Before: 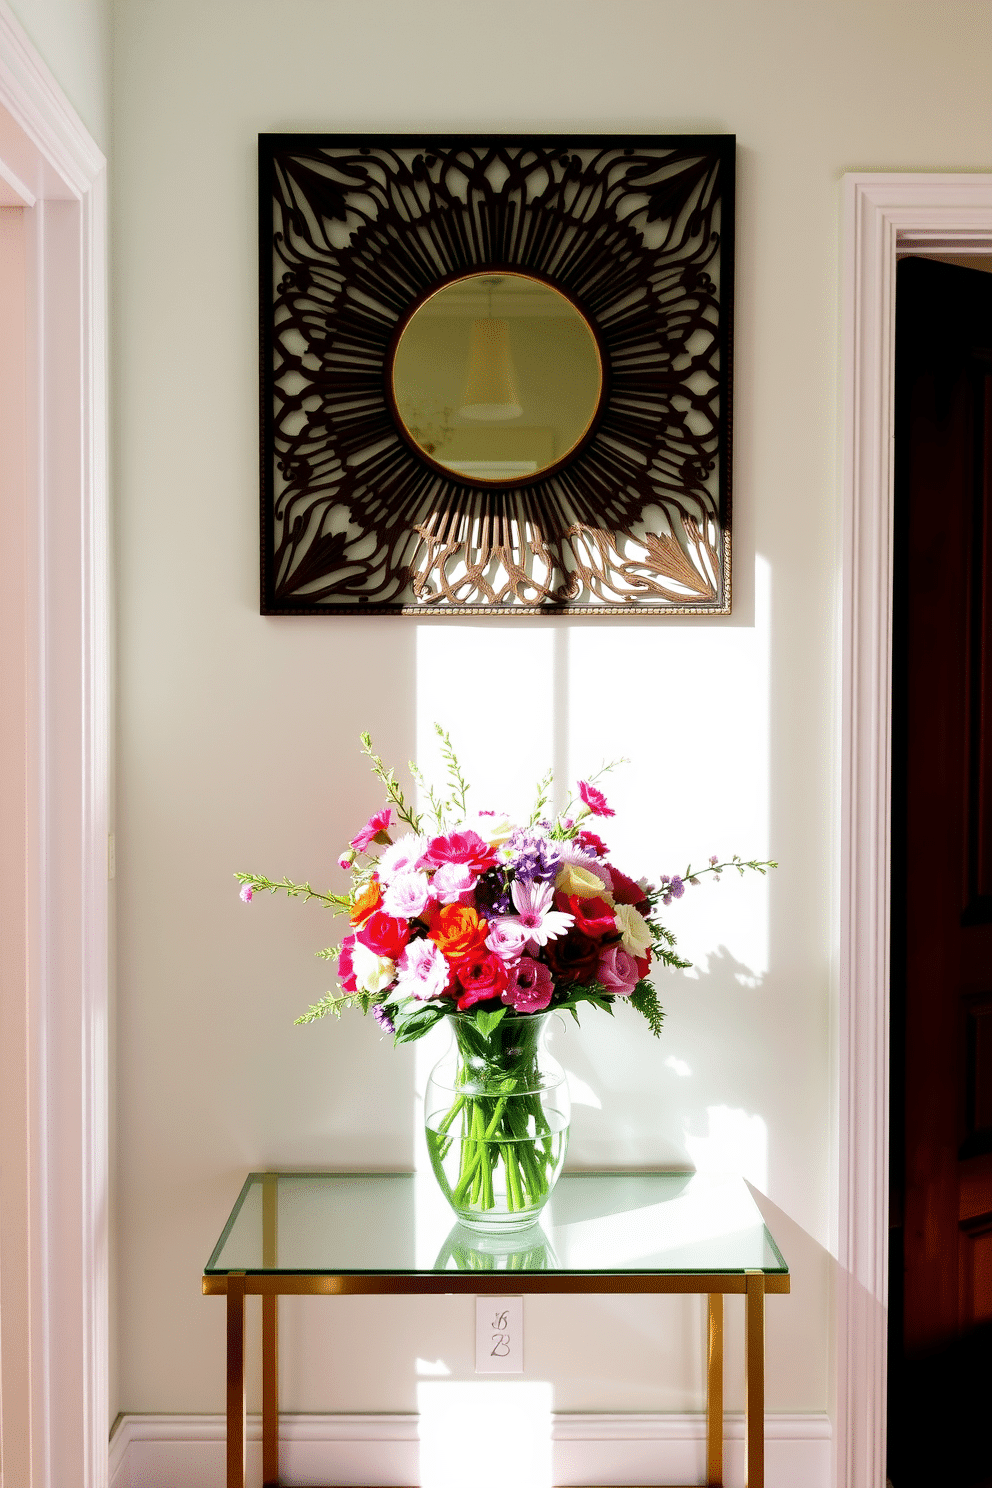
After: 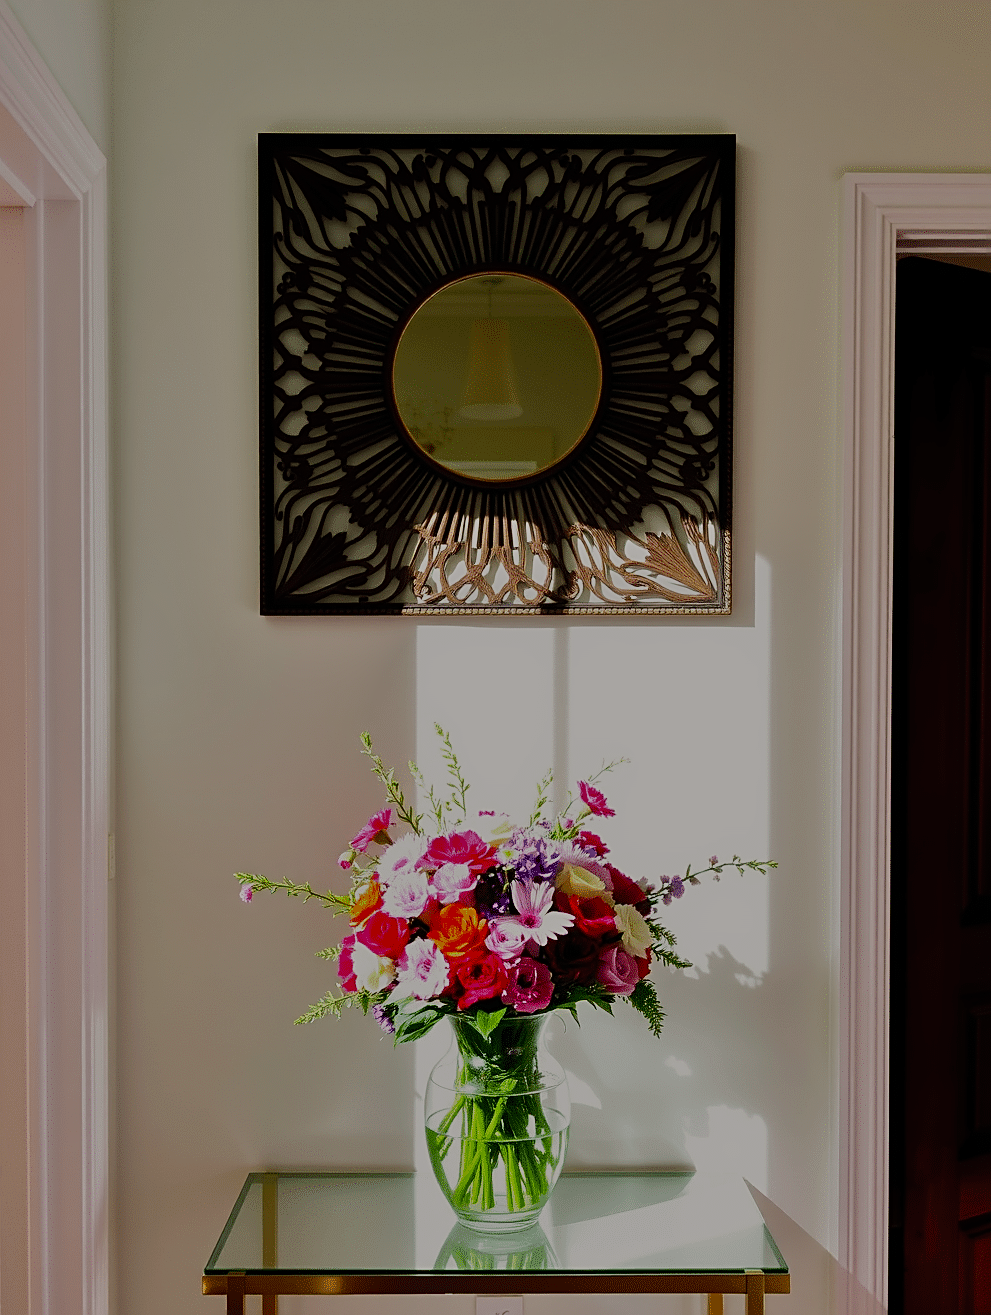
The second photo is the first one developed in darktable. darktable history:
contrast brightness saturation: contrast 0.2, brightness 0.157, saturation 0.225
sharpen: on, module defaults
tone equalizer: -8 EV -1.98 EV, -7 EV -1.97 EV, -6 EV -1.99 EV, -5 EV -1.98 EV, -4 EV -1.99 EV, -3 EV -1.99 EV, -2 EV -1.98 EV, -1 EV -1.63 EV, +0 EV -1.97 EV
crop and rotate: top 0%, bottom 11.587%
color correction: highlights a* 0.826, highlights b* 2.86, saturation 1.09
